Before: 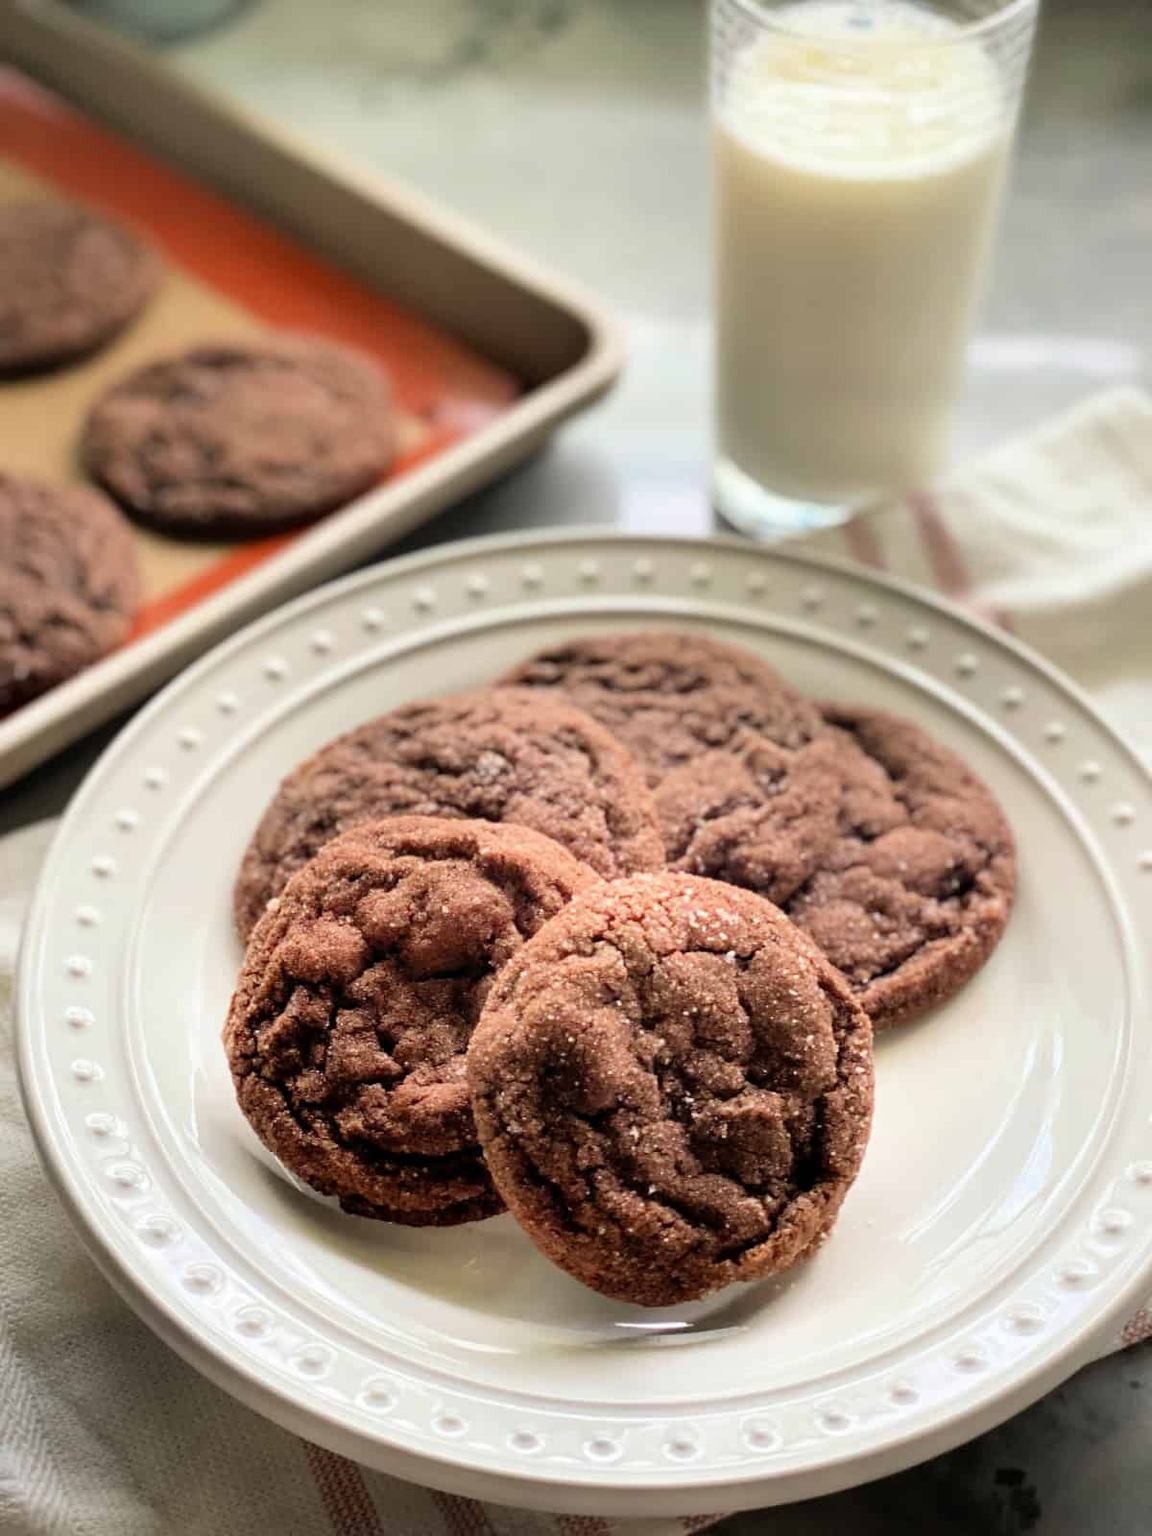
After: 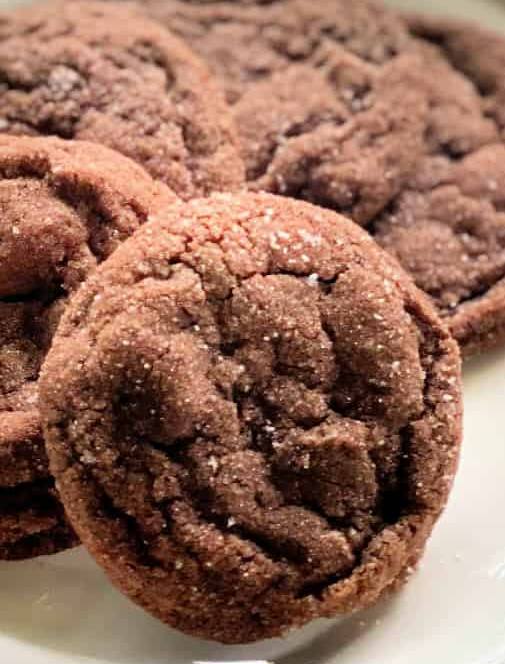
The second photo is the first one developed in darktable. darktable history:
crop: left 37.355%, top 44.859%, right 20.542%, bottom 13.614%
